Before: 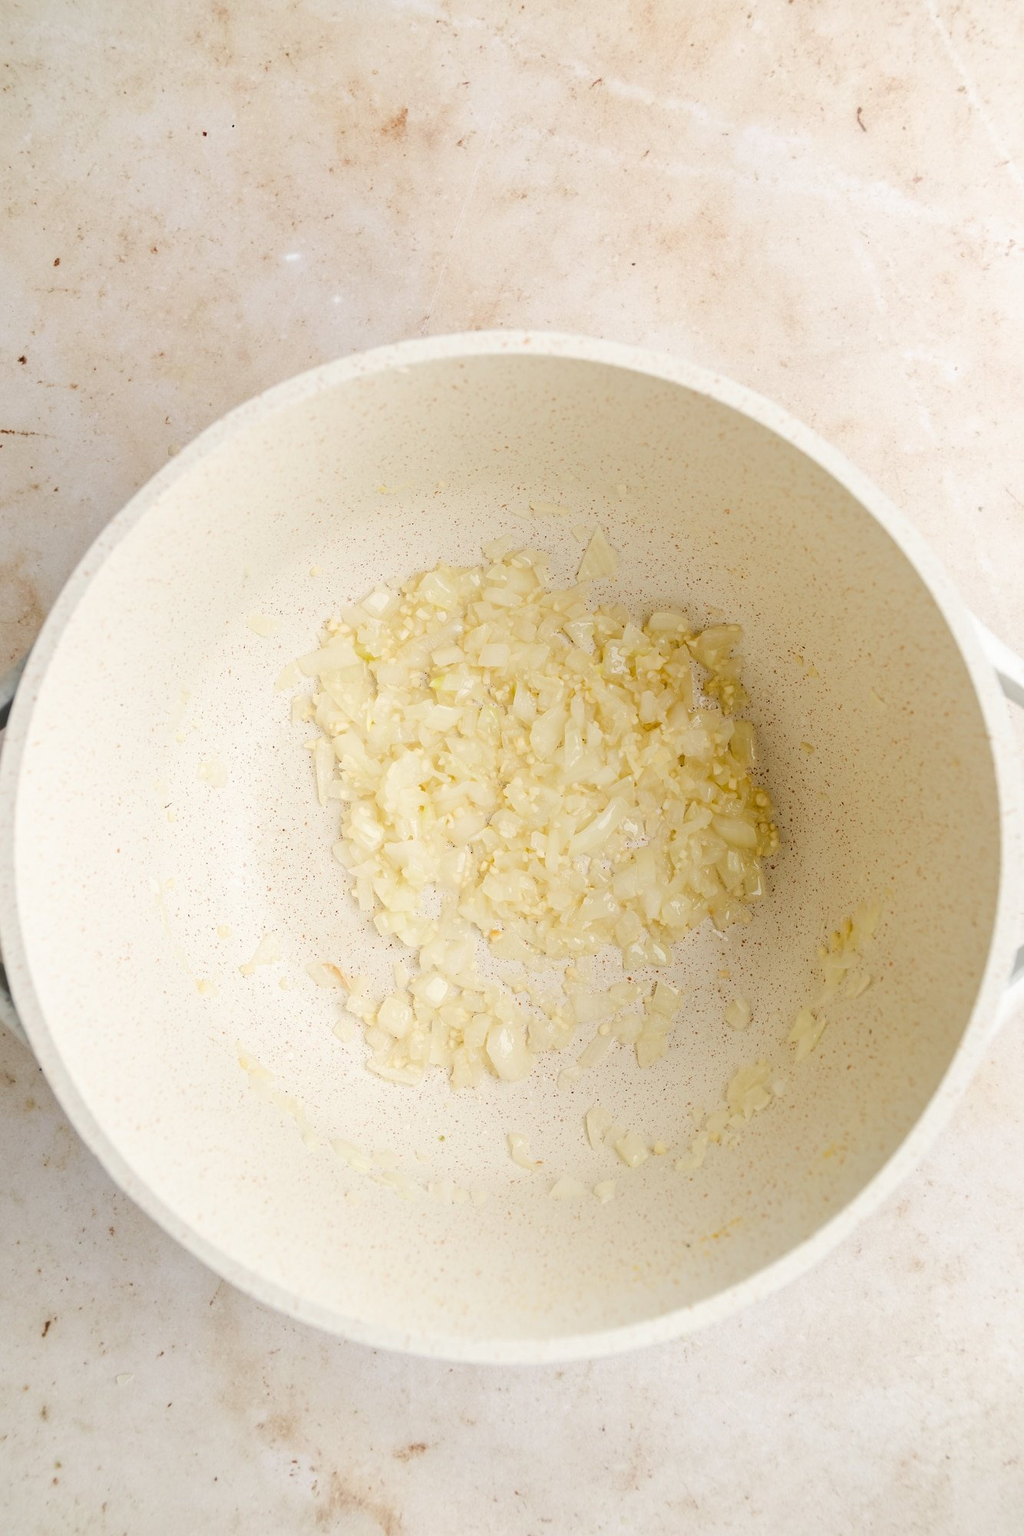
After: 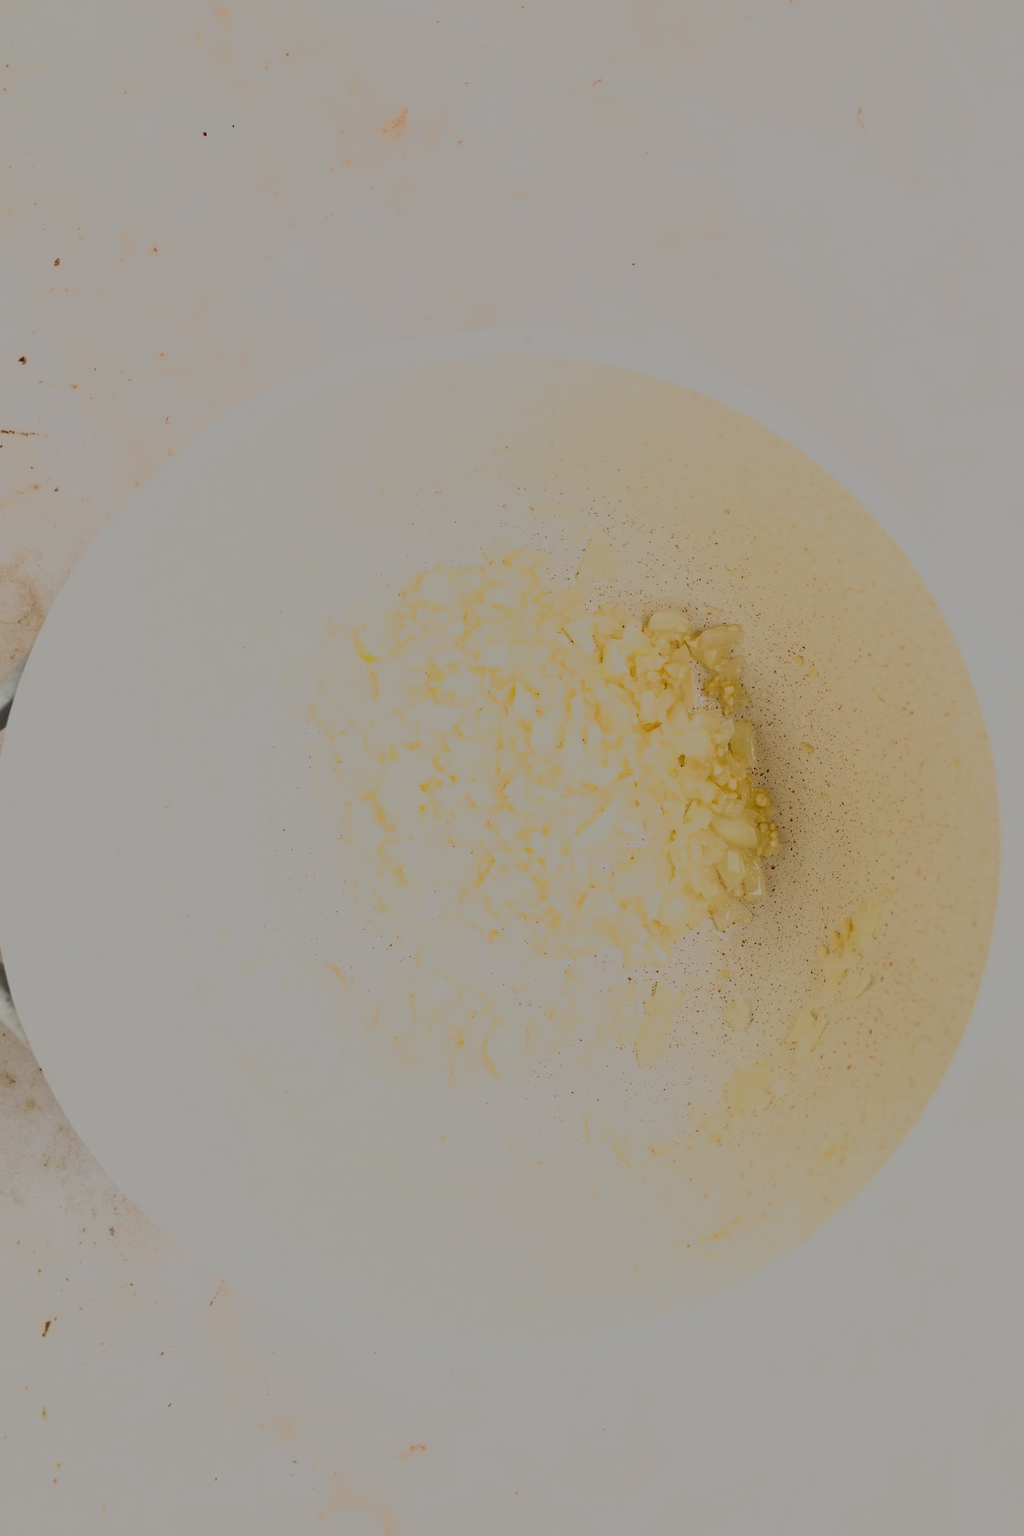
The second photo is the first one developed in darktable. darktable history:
filmic rgb: black relative exposure -13.12 EV, white relative exposure 4.04 EV, threshold 2.96 EV, target white luminance 85.053%, hardness 6.3, latitude 42.95%, contrast 0.855, shadows ↔ highlights balance 9.07%, iterations of high-quality reconstruction 0, enable highlight reconstruction true
